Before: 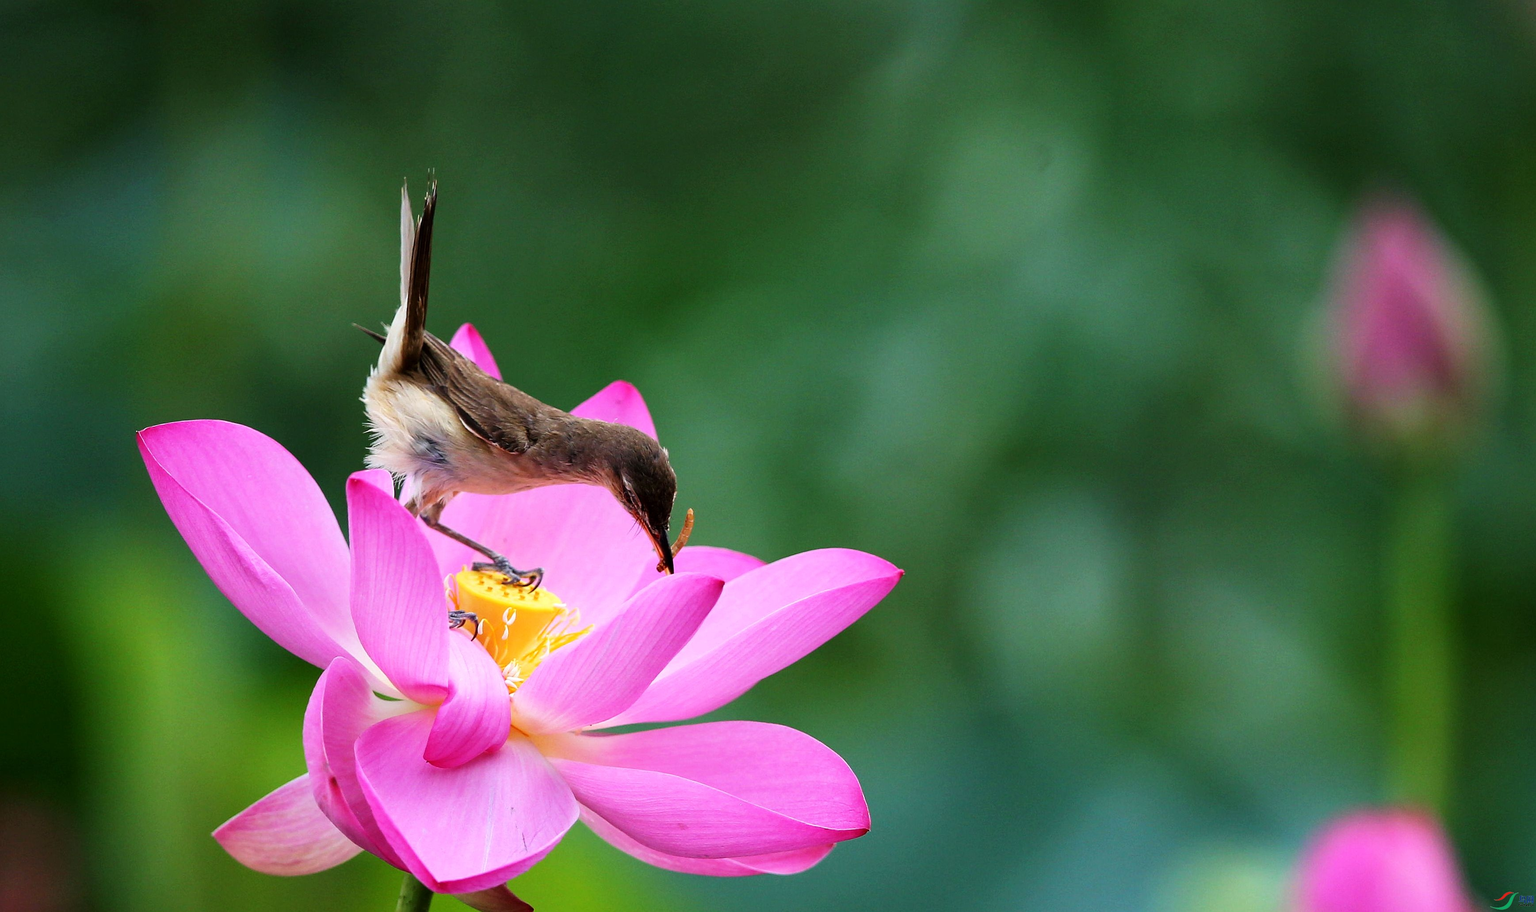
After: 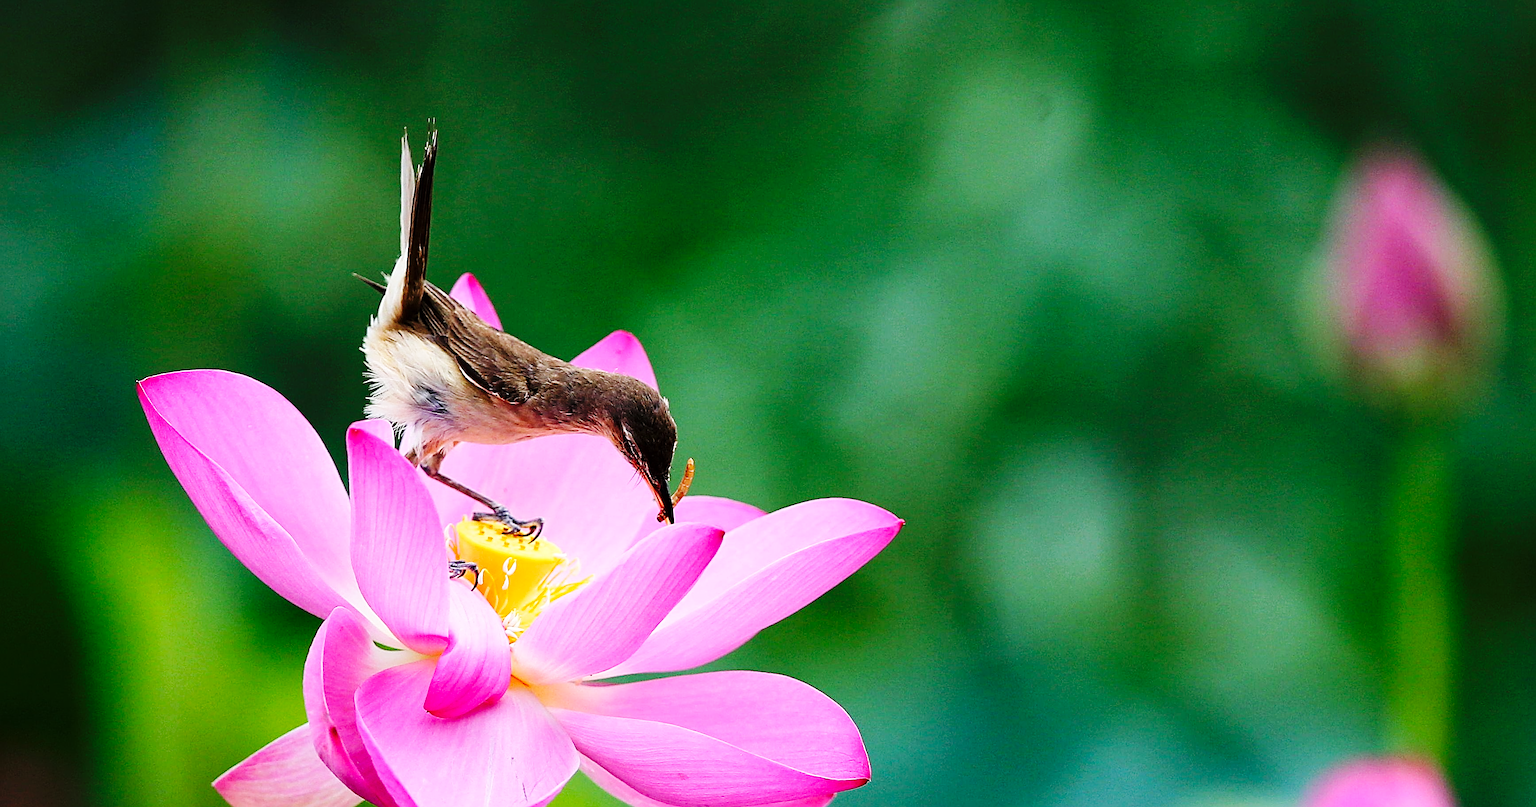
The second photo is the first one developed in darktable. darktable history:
base curve: curves: ch0 [(0, 0) (0.036, 0.025) (0.121, 0.166) (0.206, 0.329) (0.605, 0.79) (1, 1)], preserve colors none
sharpen: radius 2.986, amount 0.767
tone equalizer: edges refinement/feathering 500, mask exposure compensation -1.57 EV, preserve details no
crop and rotate: top 5.617%, bottom 5.866%
